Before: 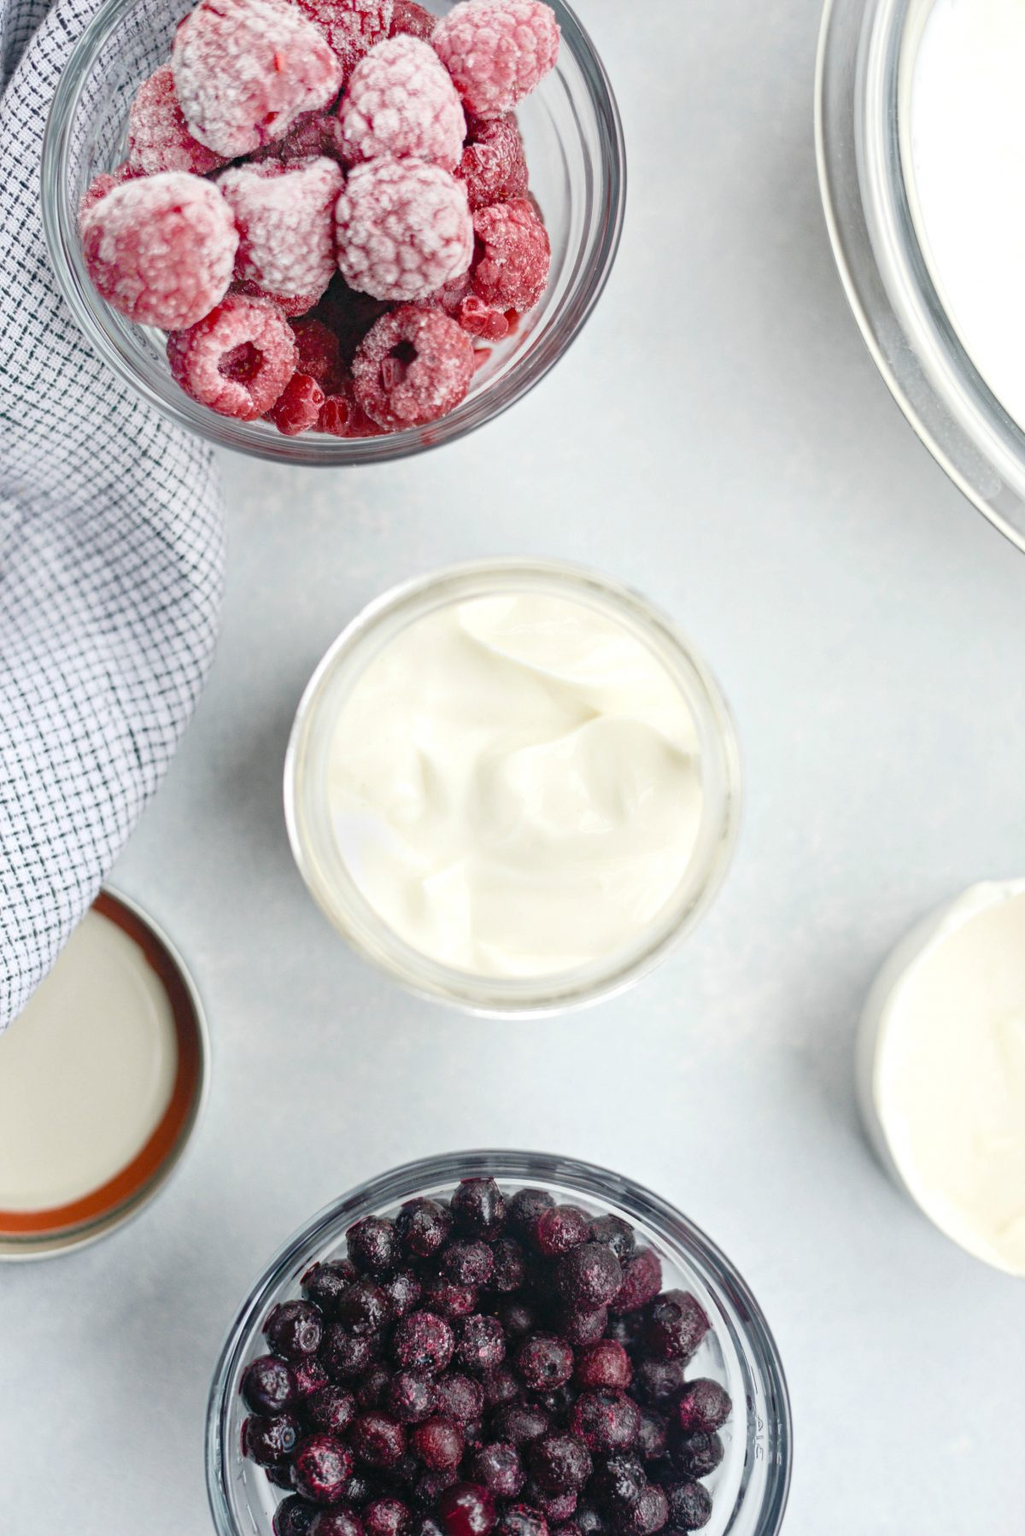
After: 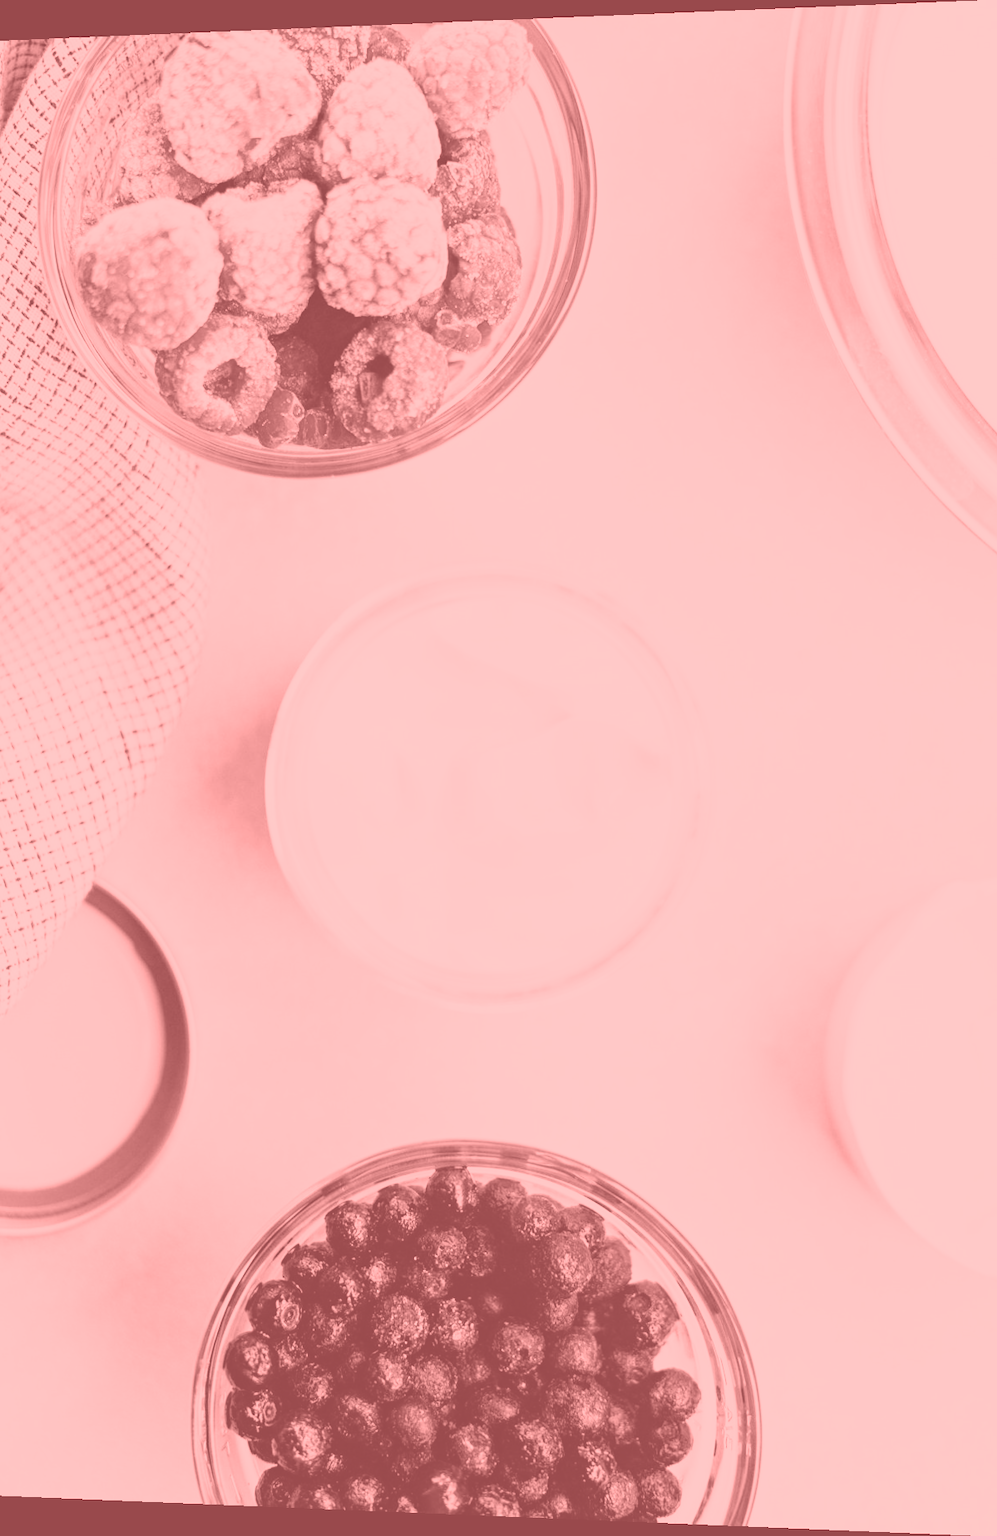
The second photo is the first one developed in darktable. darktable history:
sigmoid: contrast 1.7, skew 0.1, preserve hue 0%, red attenuation 0.1, red rotation 0.035, green attenuation 0.1, green rotation -0.017, blue attenuation 0.15, blue rotation -0.052, base primaries Rec2020
rotate and perspective: lens shift (horizontal) -0.055, automatic cropping off
colorize: saturation 51%, source mix 50.67%, lightness 50.67%
exposure: black level correction 0.001, exposure 0.5 EV, compensate exposure bias true, compensate highlight preservation false
